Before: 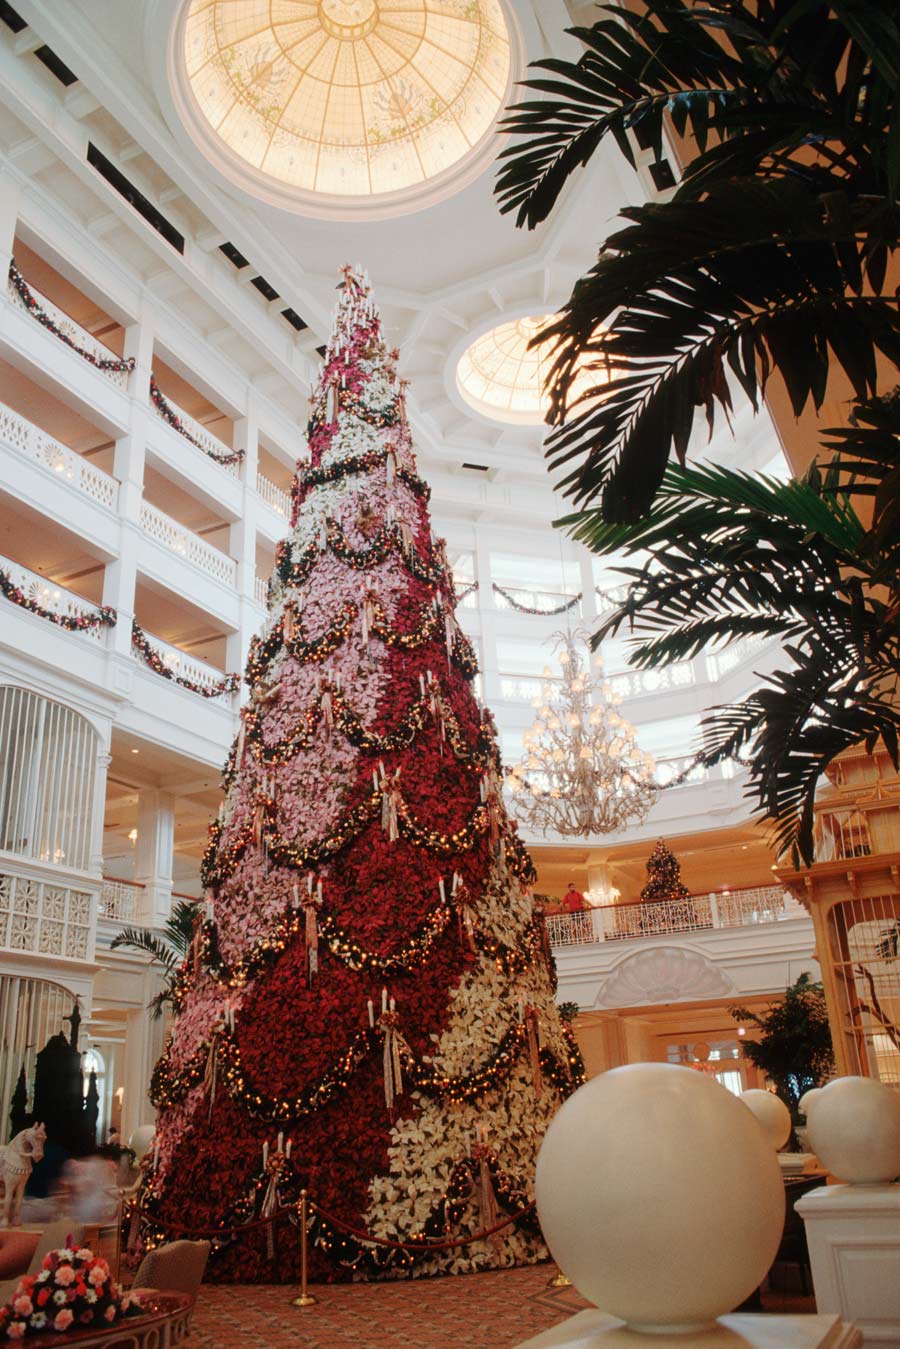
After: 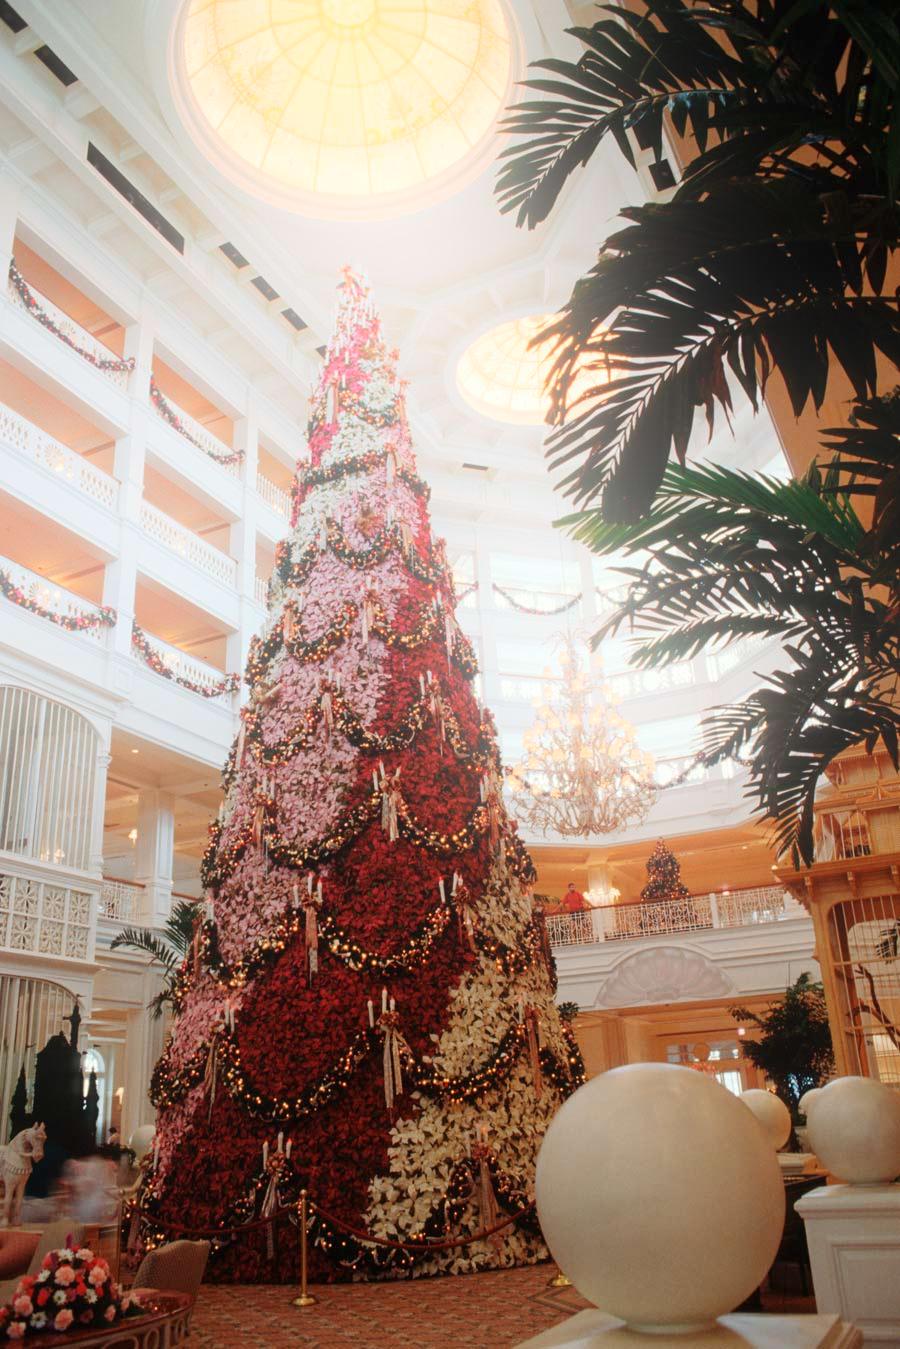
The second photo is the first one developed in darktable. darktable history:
bloom: threshold 82.5%, strength 16.25%
